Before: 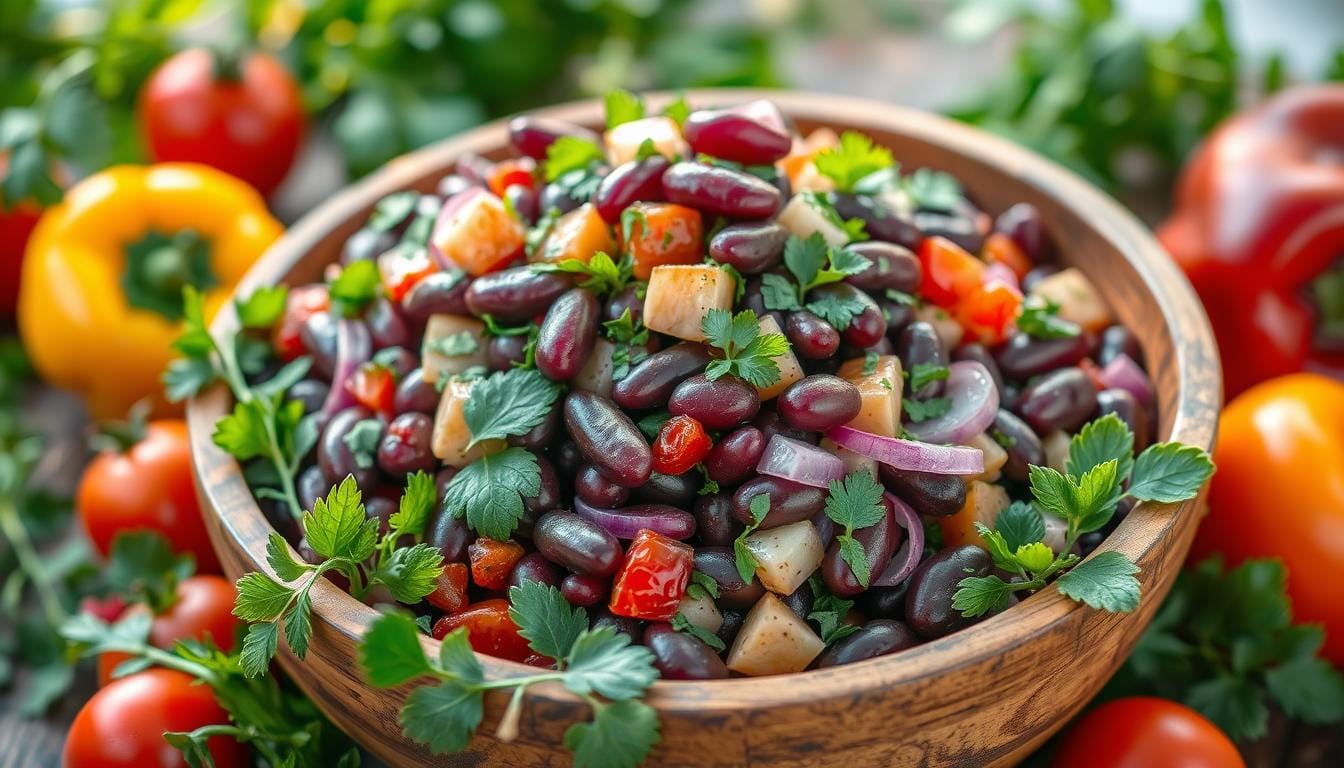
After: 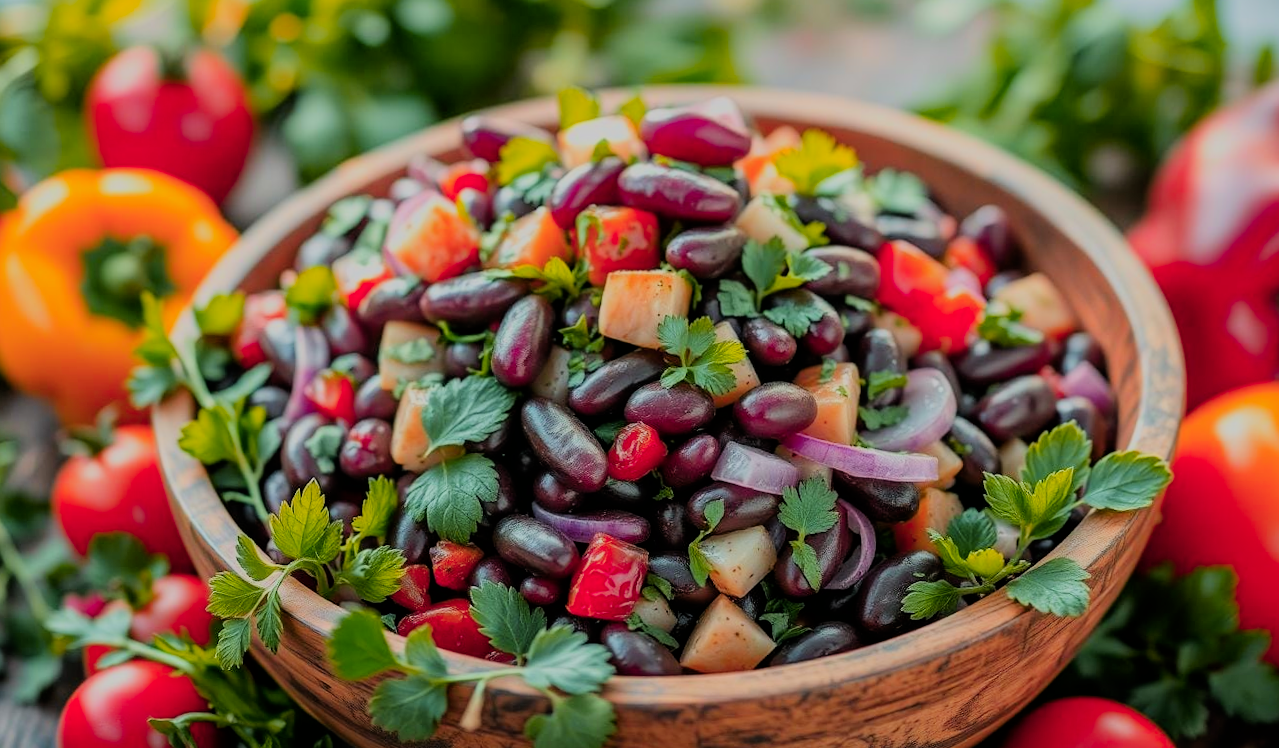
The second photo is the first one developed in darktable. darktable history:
color zones: curves: ch1 [(0.235, 0.558) (0.75, 0.5)]; ch2 [(0.25, 0.462) (0.749, 0.457)], mix 40.67%
filmic rgb: black relative exposure -6.15 EV, white relative exposure 6.96 EV, hardness 2.23, color science v6 (2022)
rotate and perspective: rotation 0.074°, lens shift (vertical) 0.096, lens shift (horizontal) -0.041, crop left 0.043, crop right 0.952, crop top 0.024, crop bottom 0.979
